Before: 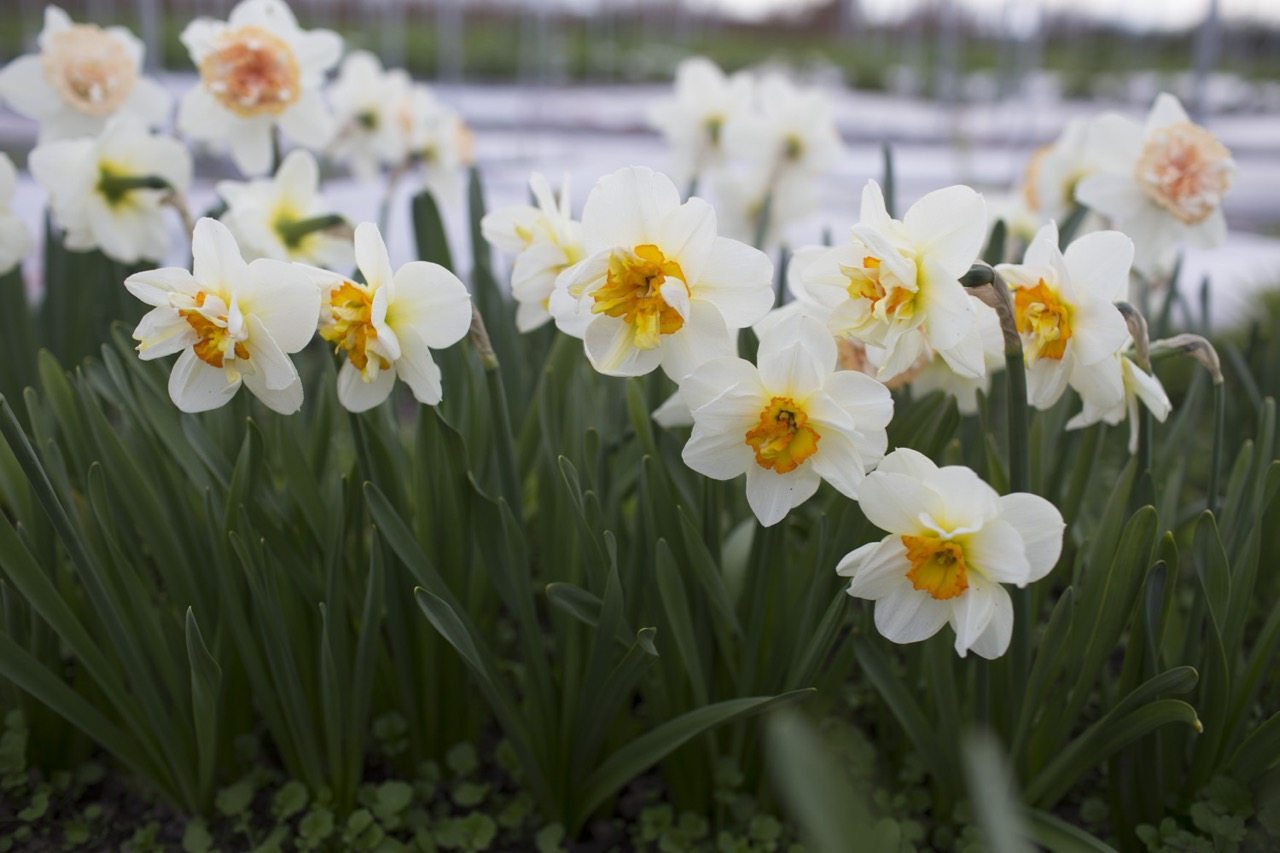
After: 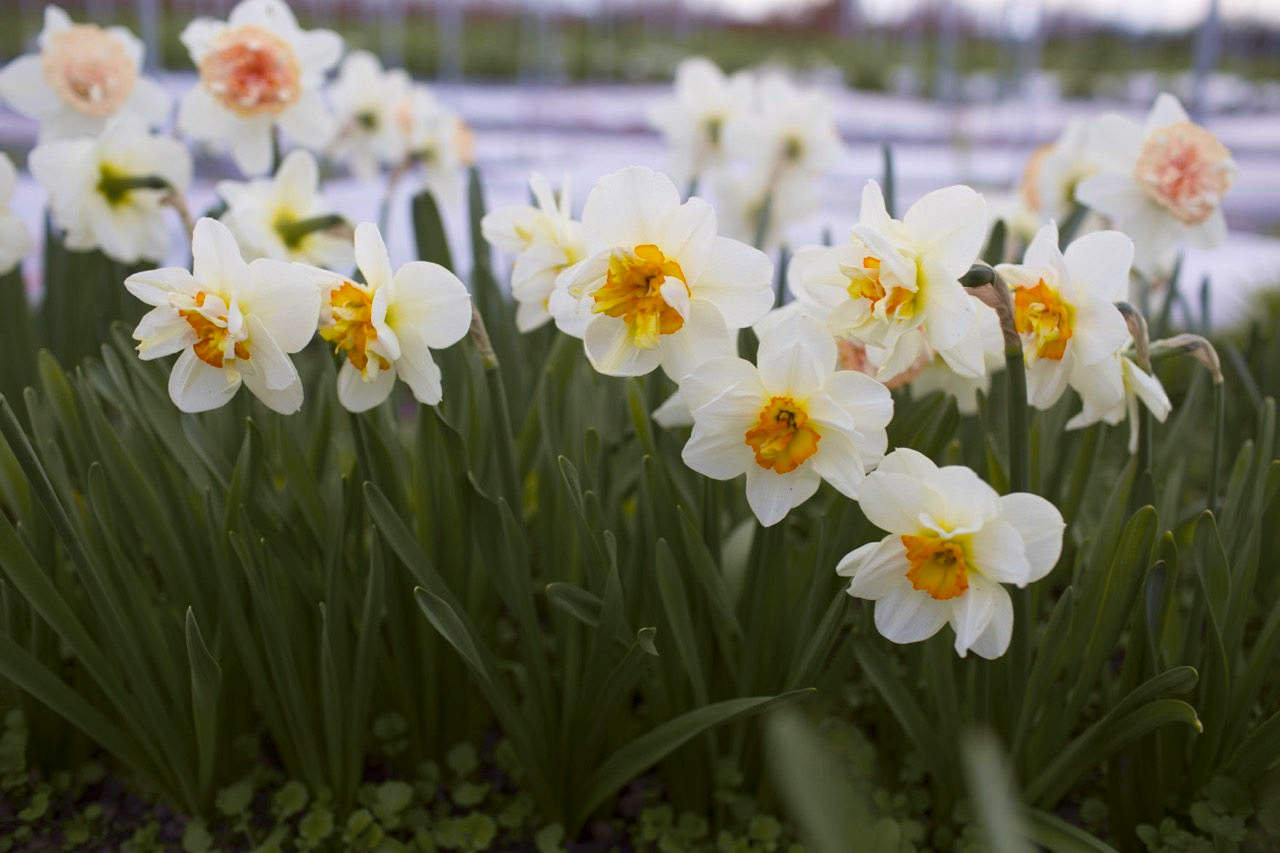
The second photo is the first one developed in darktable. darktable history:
tone curve: curves: ch1 [(0, 0) (0.214, 0.291) (0.372, 0.44) (0.463, 0.476) (0.498, 0.502) (0.521, 0.531) (1, 1)]; ch2 [(0, 0) (0.456, 0.447) (0.5, 0.5) (0.547, 0.557) (0.592, 0.57) (0.631, 0.602) (1, 1)], color space Lab, independent channels, preserve colors none
color balance rgb: linear chroma grading › global chroma 25.423%, perceptual saturation grading › global saturation 13.62%, perceptual saturation grading › highlights -25.728%, perceptual saturation grading › shadows 25.267%
